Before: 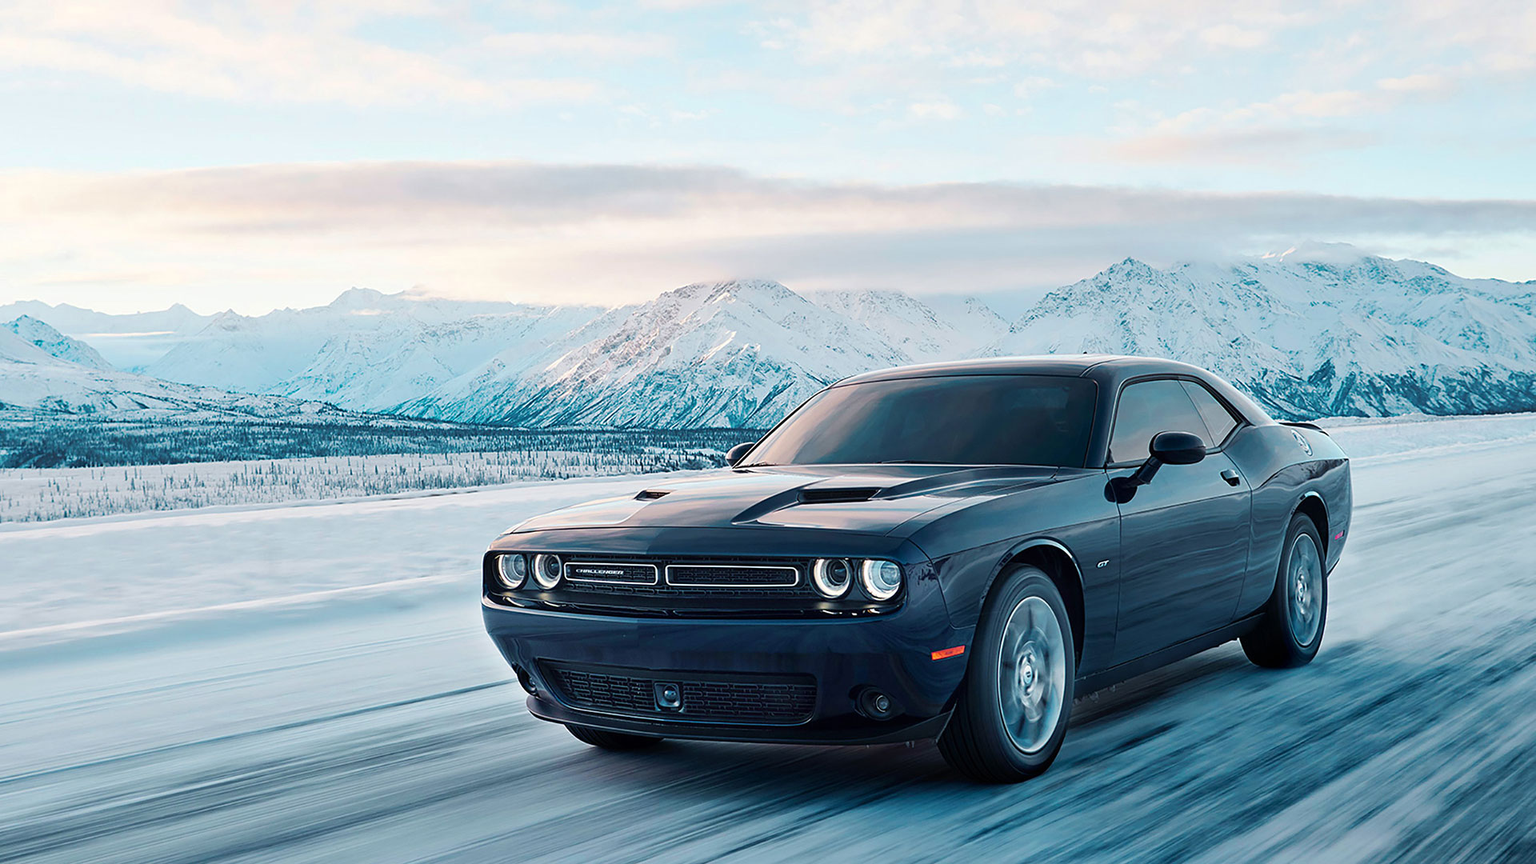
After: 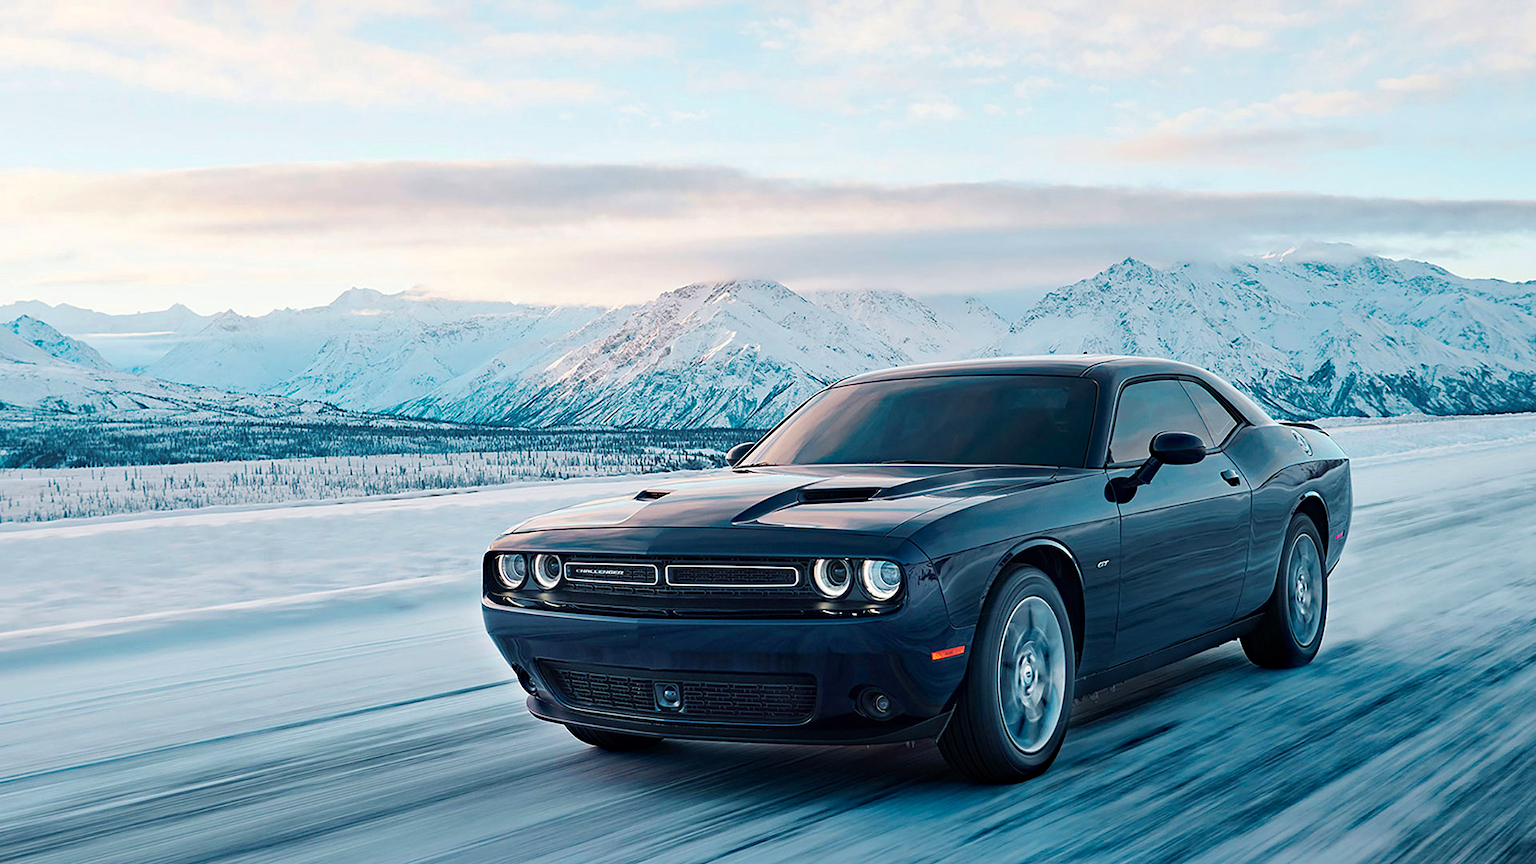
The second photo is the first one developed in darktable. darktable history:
haze removal: strength 0.287, distance 0.245, compatibility mode true
